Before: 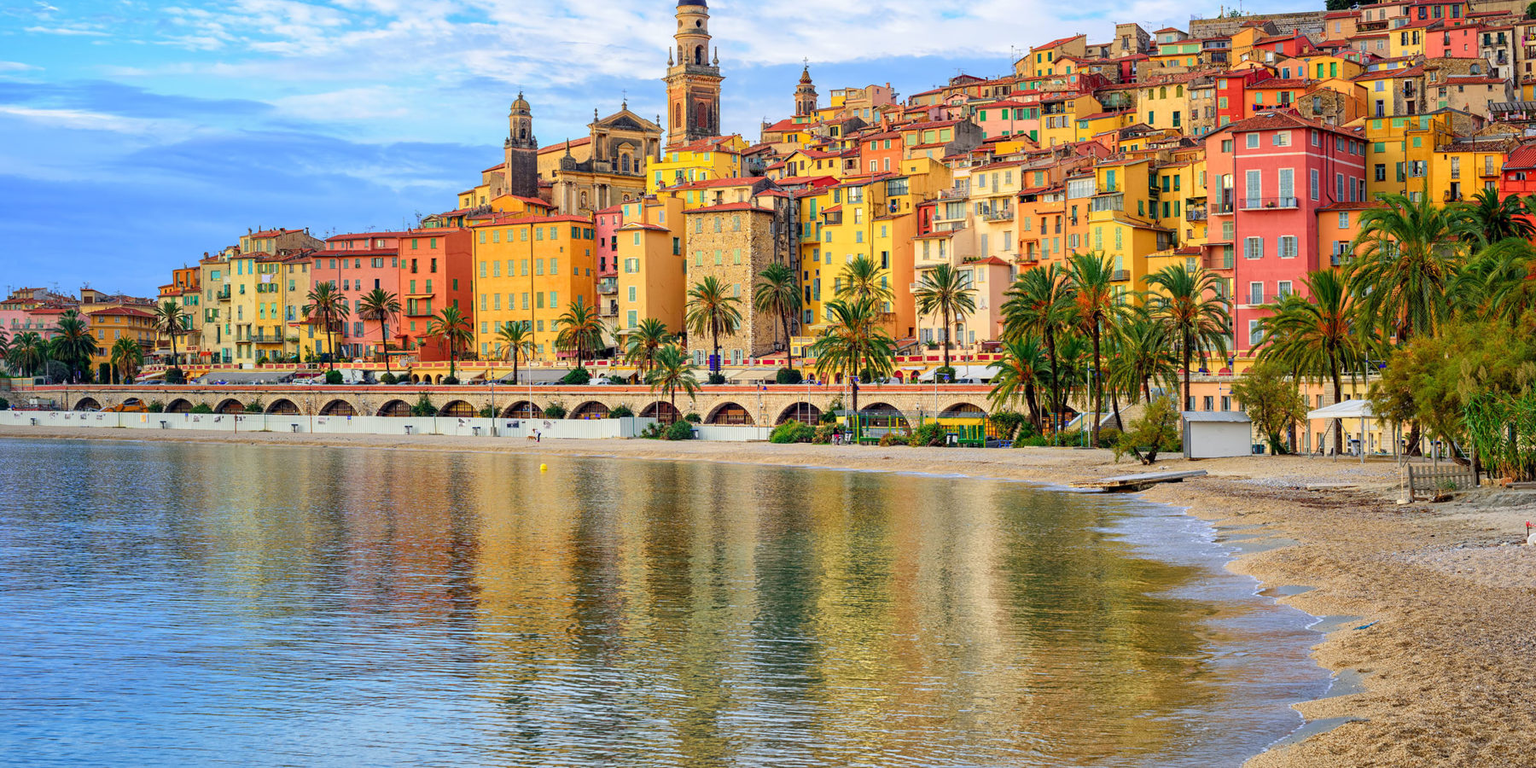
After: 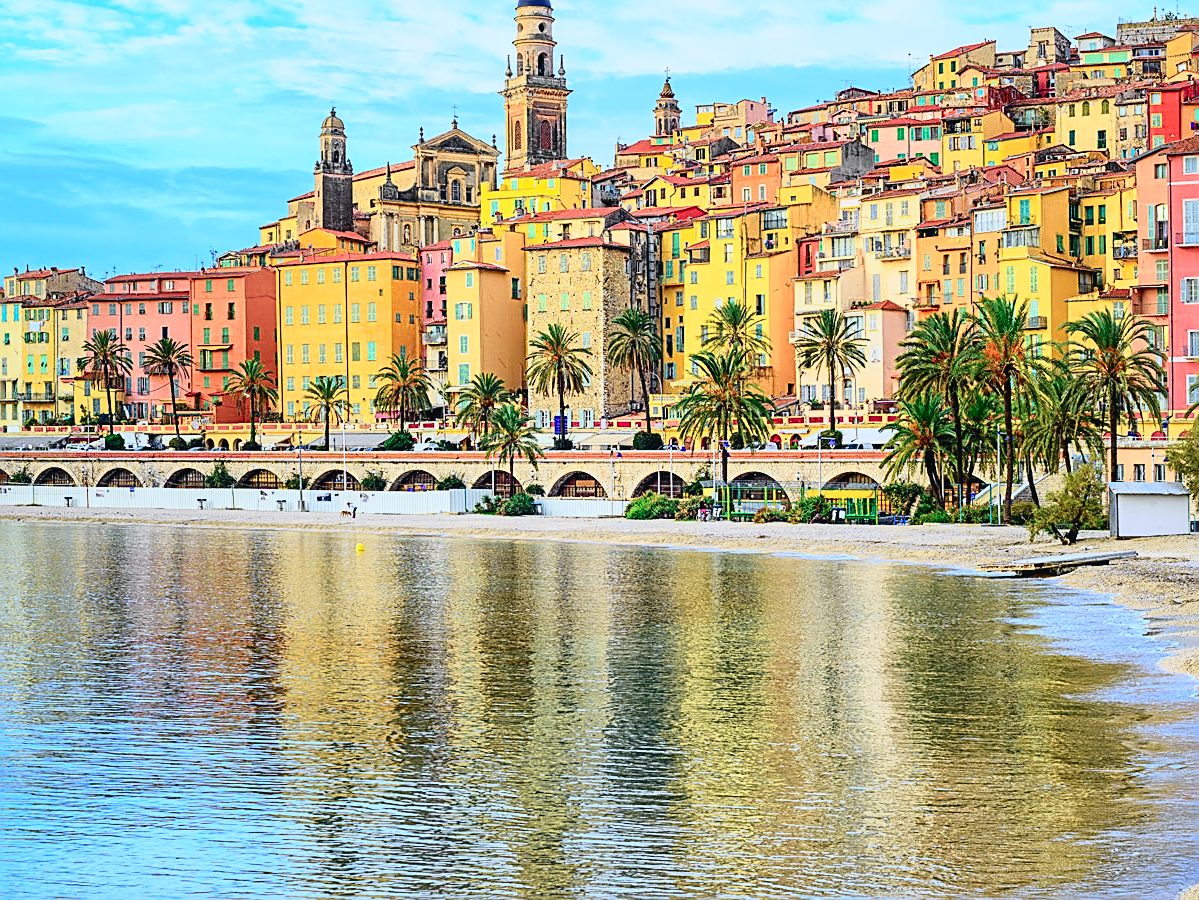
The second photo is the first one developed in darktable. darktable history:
base curve: curves: ch0 [(0, 0) (0.257, 0.25) (0.482, 0.586) (0.757, 0.871) (1, 1)]
crop: left 15.419%, right 17.914%
tone curve: curves: ch0 [(0, 0.026) (0.104, 0.1) (0.233, 0.262) (0.398, 0.507) (0.498, 0.621) (0.65, 0.757) (0.835, 0.883) (1, 0.961)]; ch1 [(0, 0) (0.346, 0.307) (0.408, 0.369) (0.453, 0.457) (0.482, 0.476) (0.502, 0.498) (0.521, 0.507) (0.553, 0.554) (0.638, 0.646) (0.693, 0.727) (1, 1)]; ch2 [(0, 0) (0.366, 0.337) (0.434, 0.46) (0.485, 0.494) (0.5, 0.494) (0.511, 0.508) (0.537, 0.55) (0.579, 0.599) (0.663, 0.67) (1, 1)], color space Lab, independent channels, preserve colors none
sharpen: amount 1
white balance: red 0.948, green 1.02, blue 1.176
